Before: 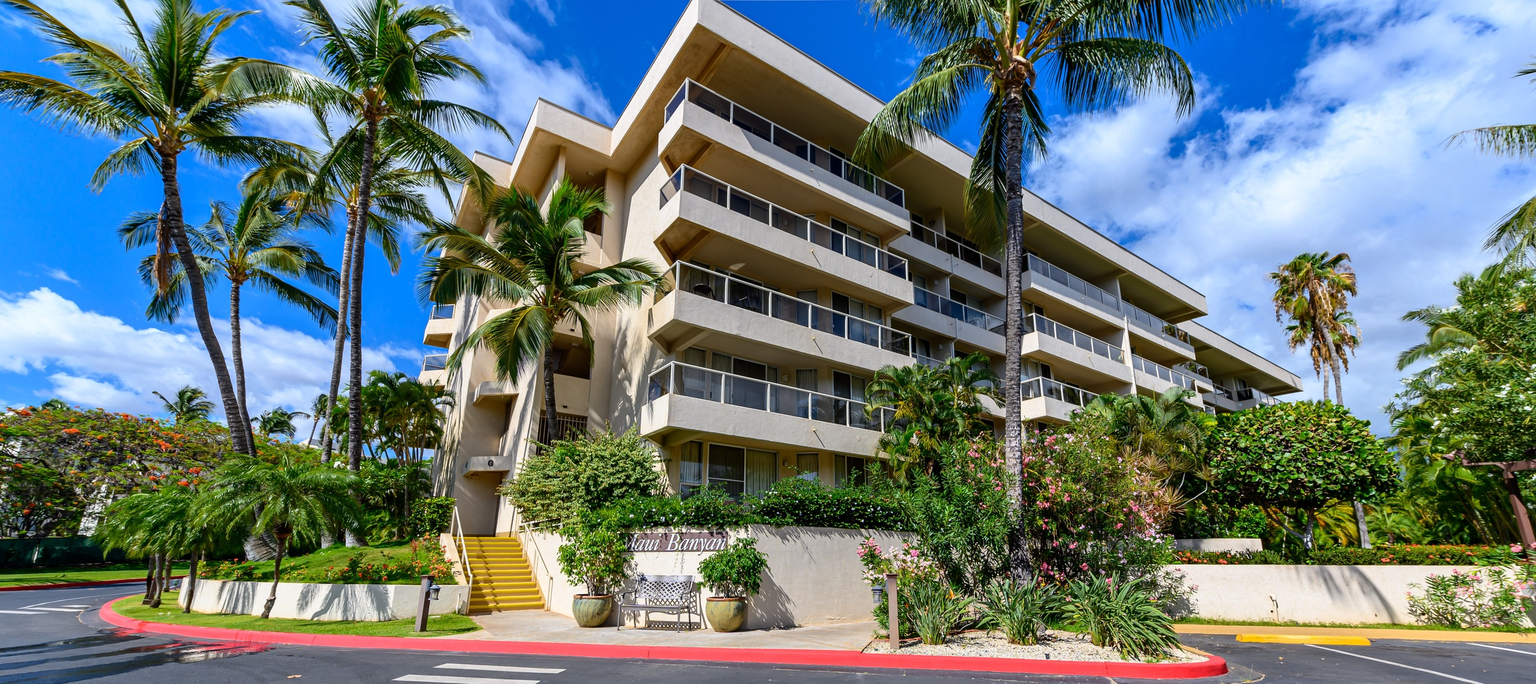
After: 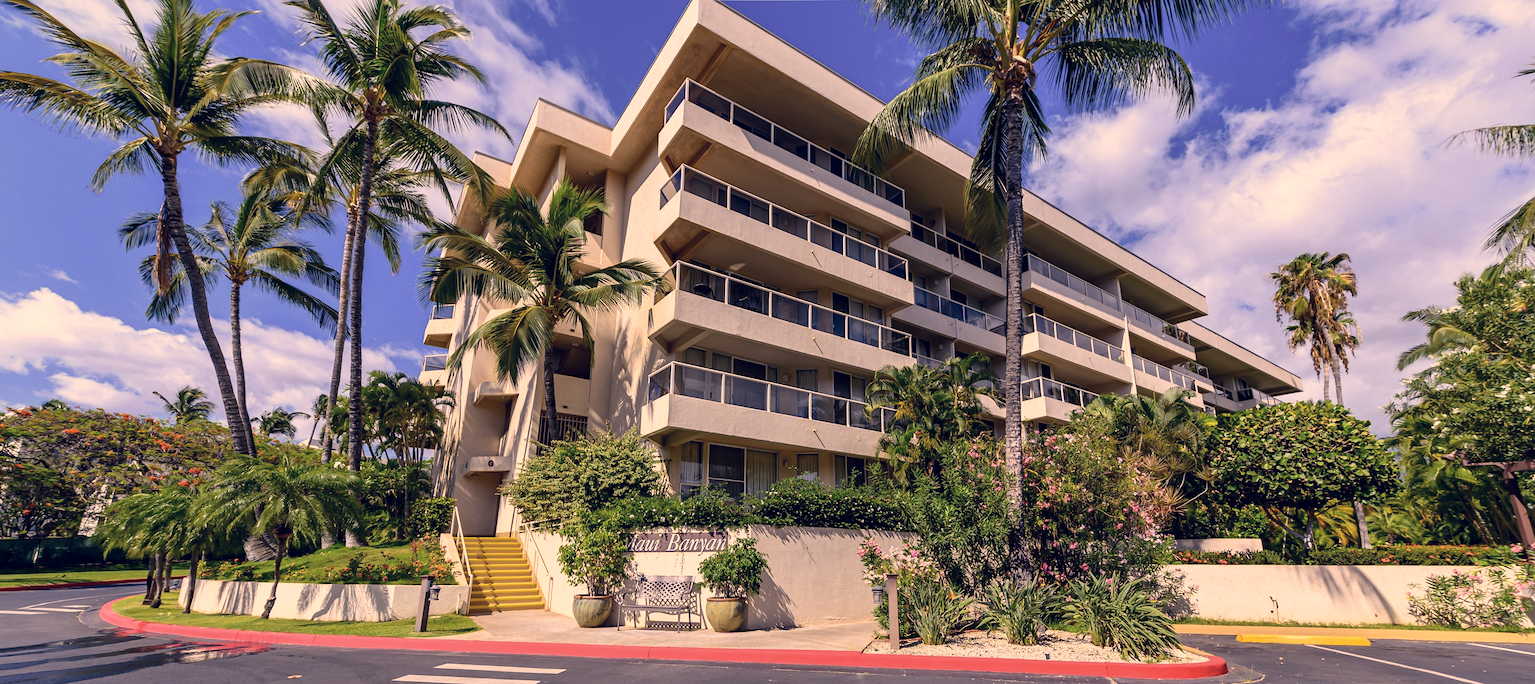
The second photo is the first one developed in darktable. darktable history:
color correction: highlights a* 20.02, highlights b* 28, shadows a* 3.43, shadows b* -16.98, saturation 0.737
